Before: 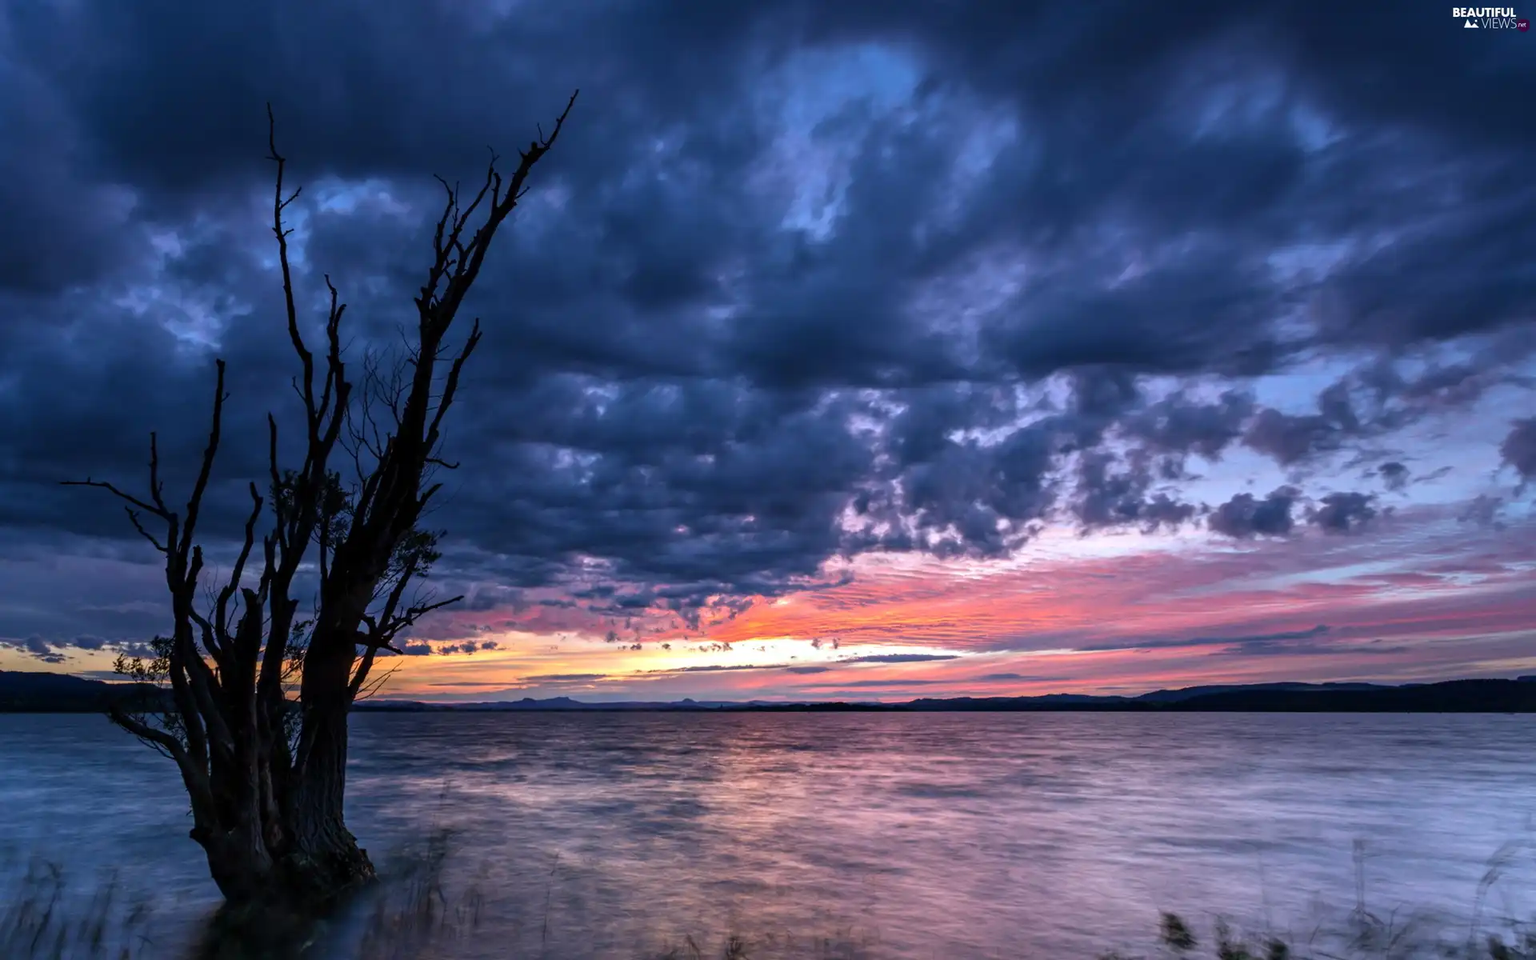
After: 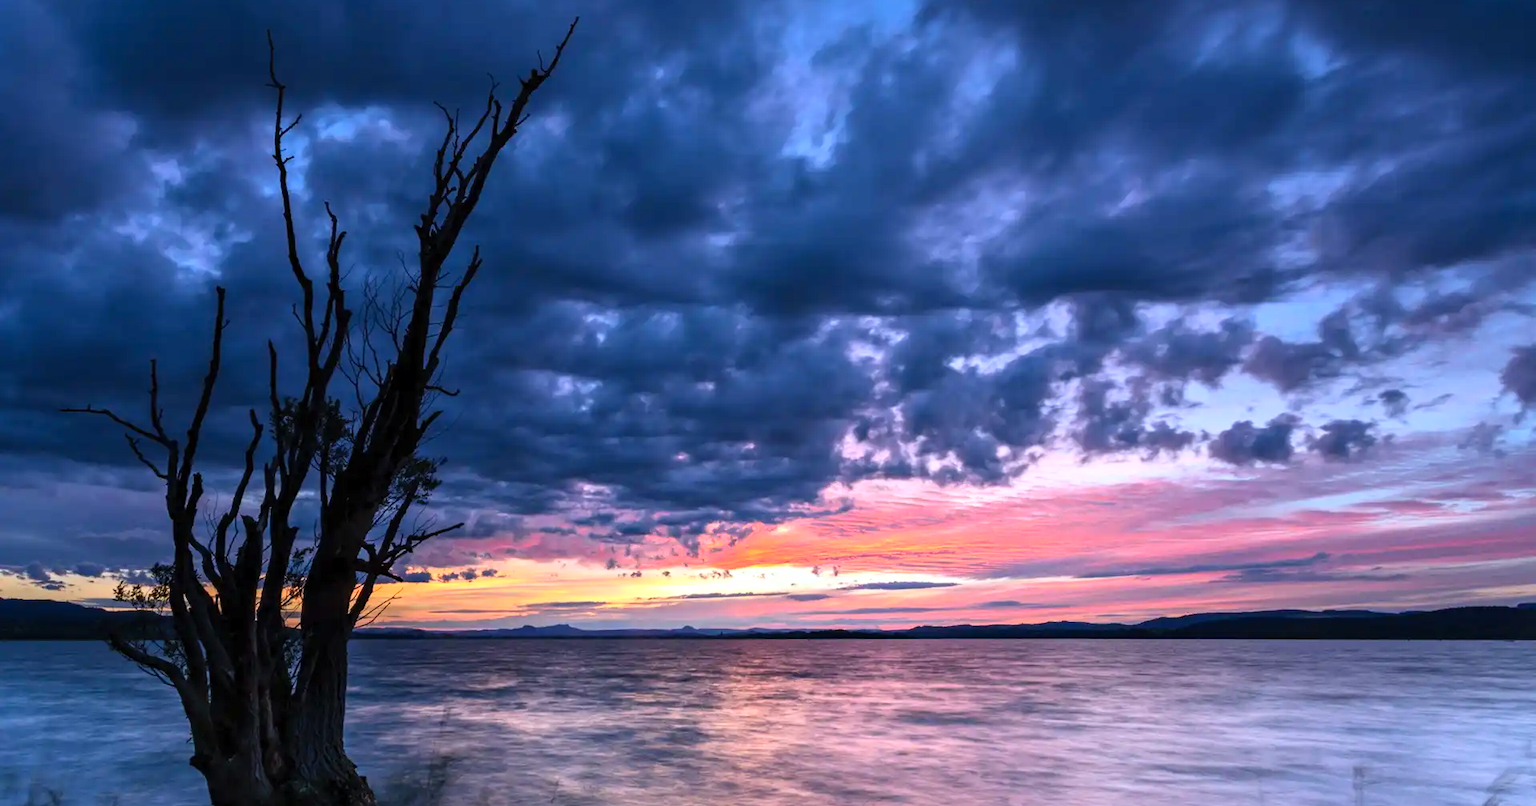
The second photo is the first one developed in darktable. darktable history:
contrast brightness saturation: contrast 0.2, brightness 0.16, saturation 0.22
crop: top 7.625%, bottom 8.027%
